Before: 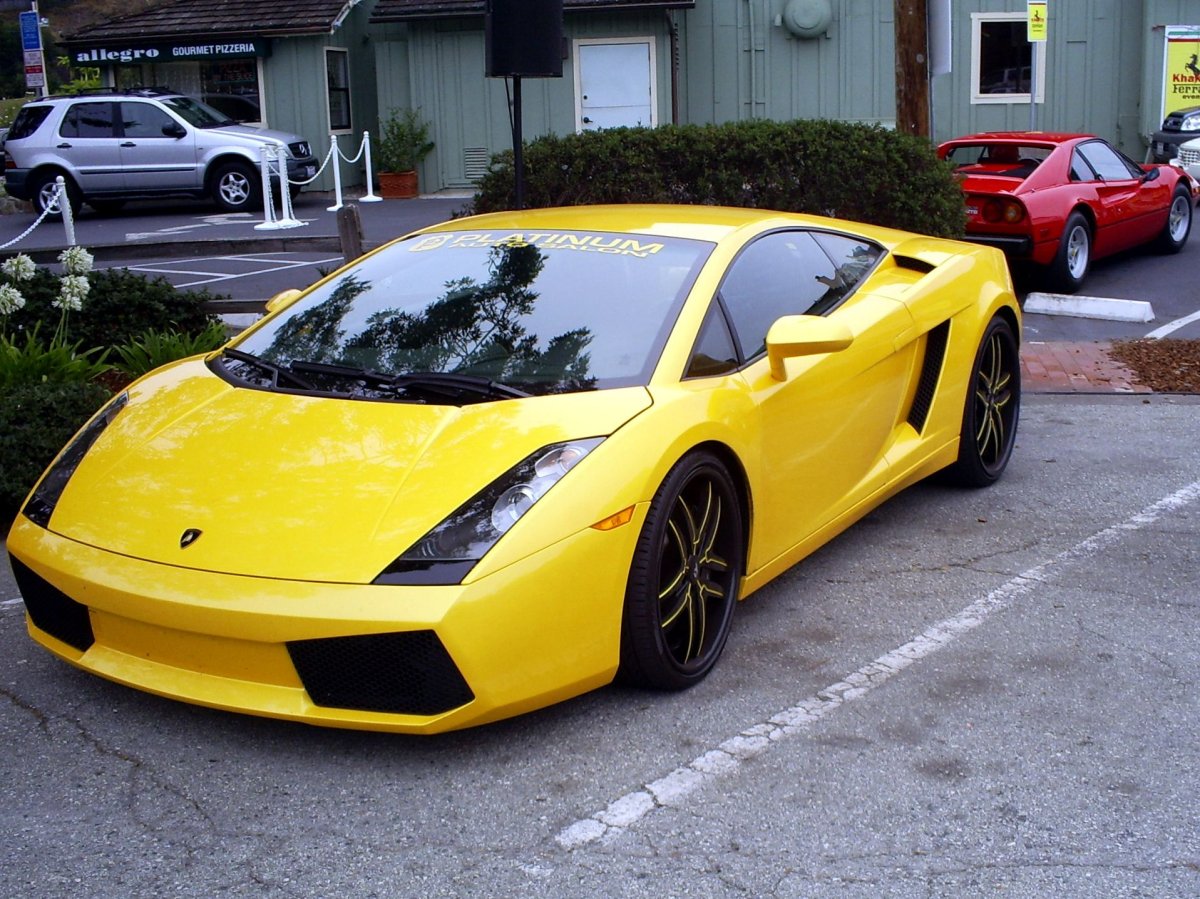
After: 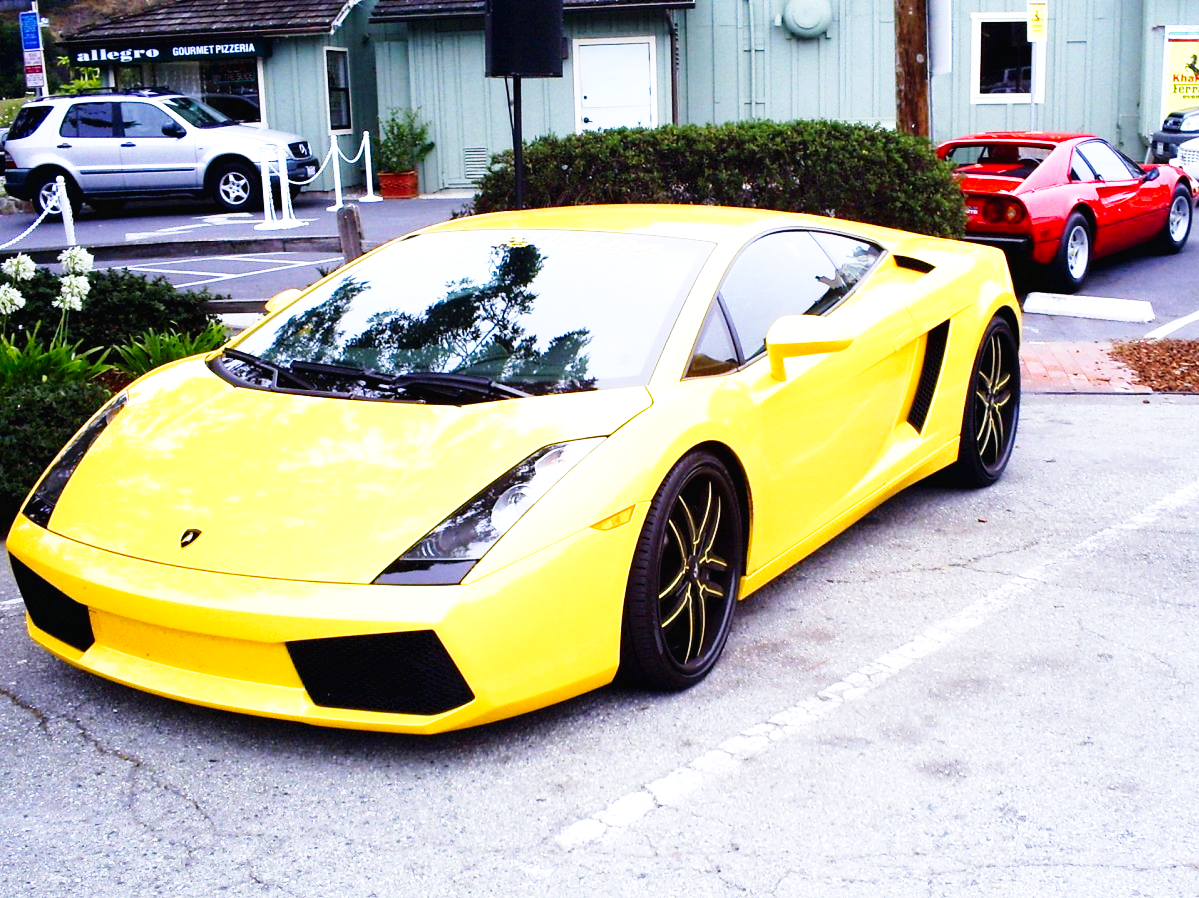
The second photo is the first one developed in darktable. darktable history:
base curve: curves: ch0 [(0, 0.003) (0.001, 0.002) (0.006, 0.004) (0.02, 0.022) (0.048, 0.086) (0.094, 0.234) (0.162, 0.431) (0.258, 0.629) (0.385, 0.8) (0.548, 0.918) (0.751, 0.988) (1, 1)], preserve colors none
tone curve: curves: ch0 [(0, 0) (0.003, 0.003) (0.011, 0.012) (0.025, 0.026) (0.044, 0.046) (0.069, 0.072) (0.1, 0.104) (0.136, 0.141) (0.177, 0.185) (0.224, 0.234) (0.277, 0.289) (0.335, 0.349) (0.399, 0.415) (0.468, 0.488) (0.543, 0.566) (0.623, 0.649) (0.709, 0.739) (0.801, 0.834) (0.898, 0.923) (1, 1)], preserve colors none
exposure: black level correction 0, exposure 0.5 EV, compensate exposure bias true, compensate highlight preservation false
